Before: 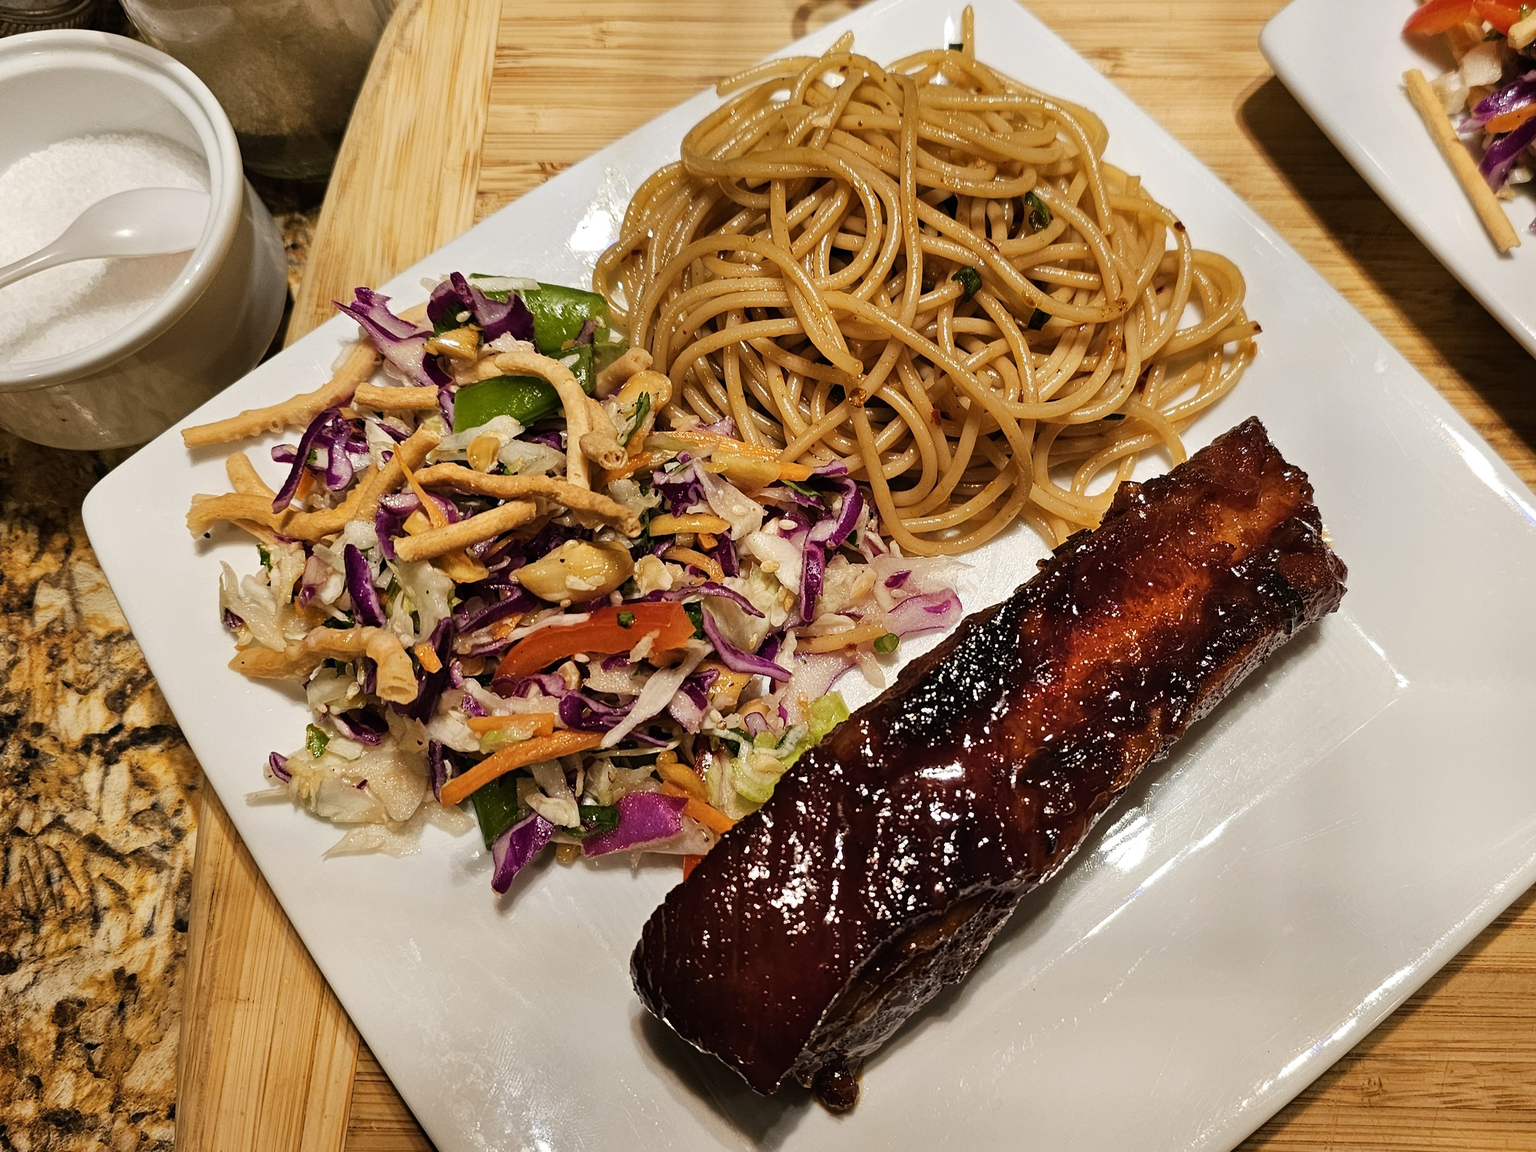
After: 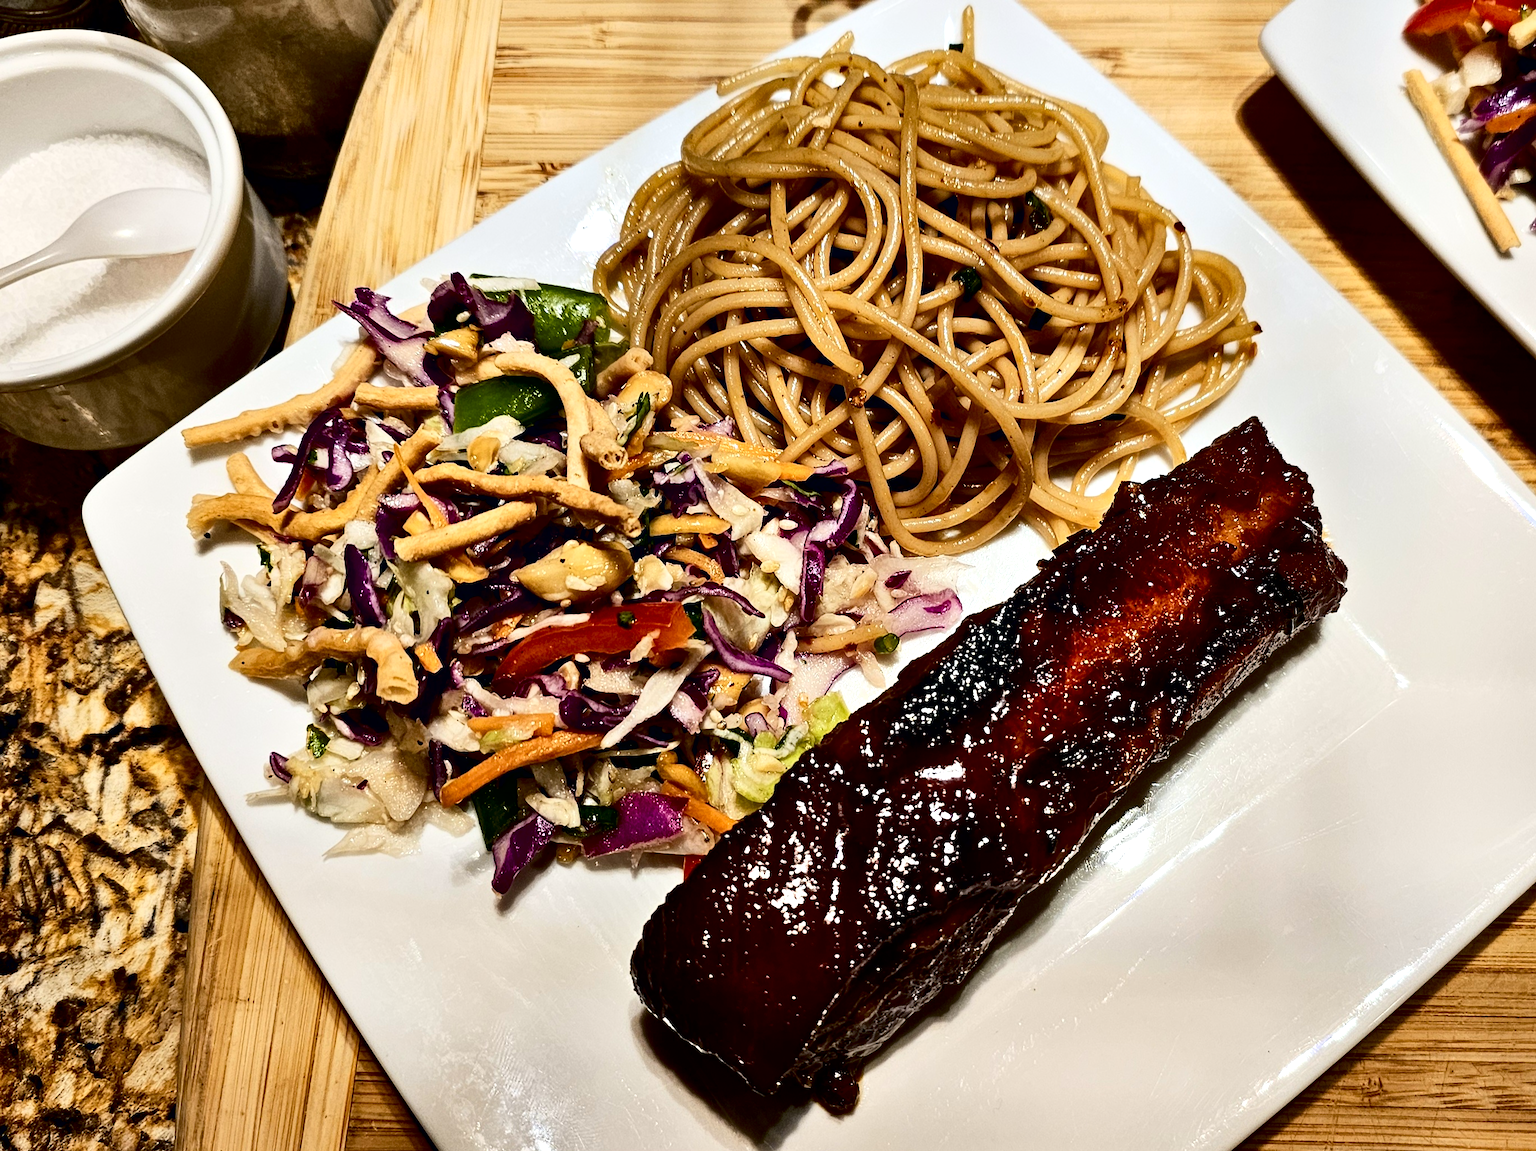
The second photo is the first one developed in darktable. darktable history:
exposure: black level correction 0.009, compensate highlight preservation false
contrast equalizer: octaves 7, y [[0.528, 0.548, 0.563, 0.562, 0.546, 0.526], [0.55 ×6], [0 ×6], [0 ×6], [0 ×6]]
contrast brightness saturation: contrast 0.283
